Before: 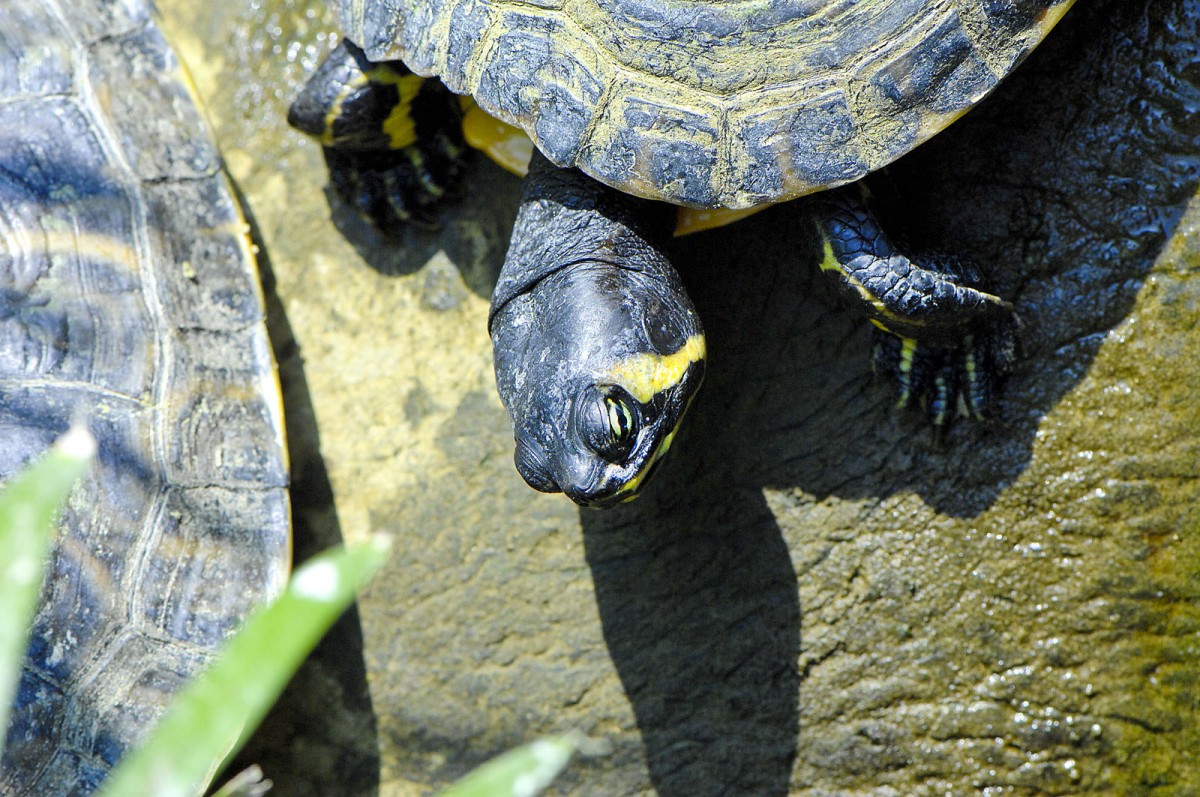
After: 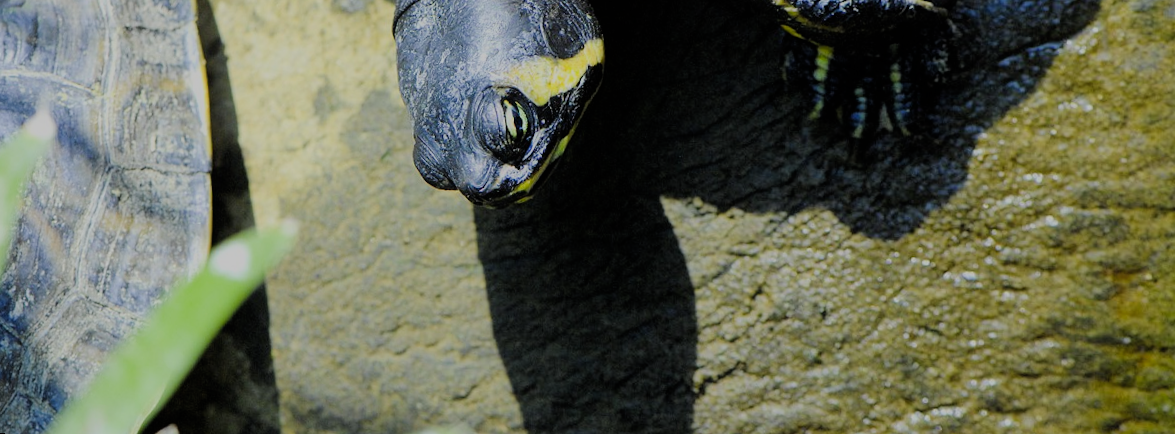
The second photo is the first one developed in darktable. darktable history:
contrast equalizer: y [[0.5, 0.486, 0.447, 0.446, 0.489, 0.5], [0.5 ×6], [0.5 ×6], [0 ×6], [0 ×6]]
filmic rgb: black relative exposure -6.98 EV, white relative exposure 5.63 EV, hardness 2.86
exposure: exposure -0.242 EV, compensate highlight preservation false
rotate and perspective: rotation 1.69°, lens shift (vertical) -0.023, lens shift (horizontal) -0.291, crop left 0.025, crop right 0.988, crop top 0.092, crop bottom 0.842
crop and rotate: top 36.435%
